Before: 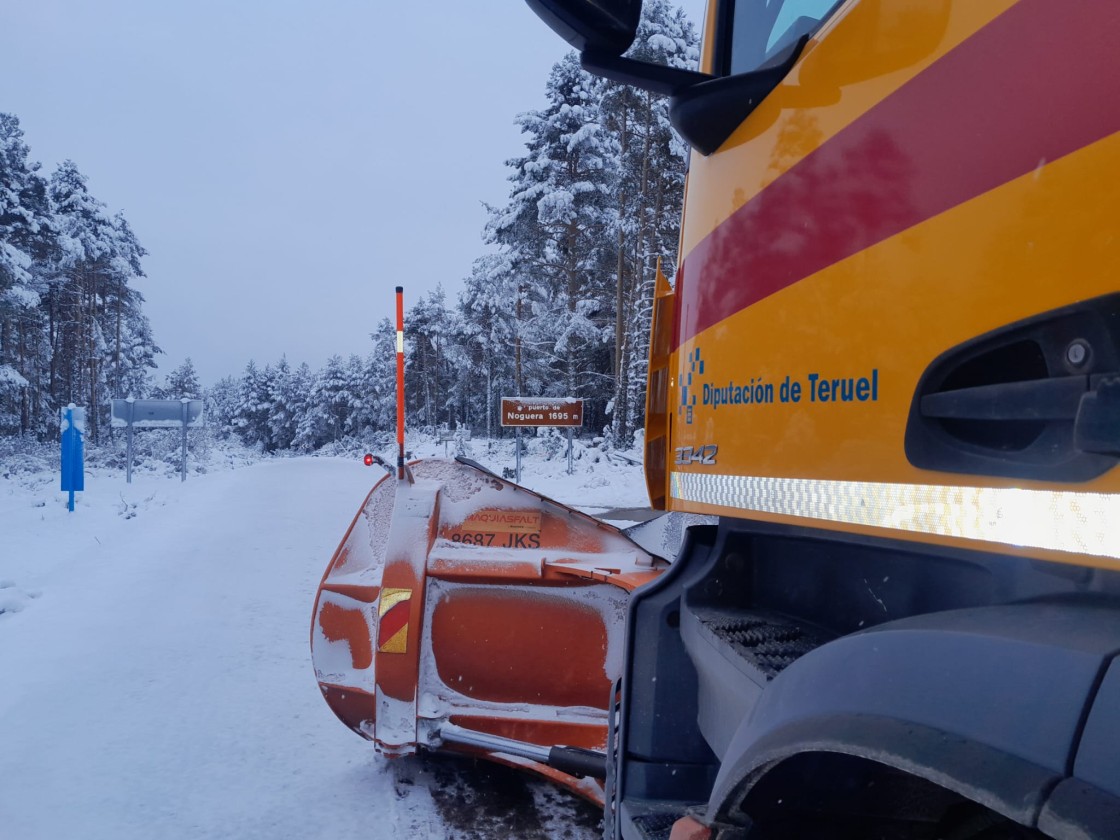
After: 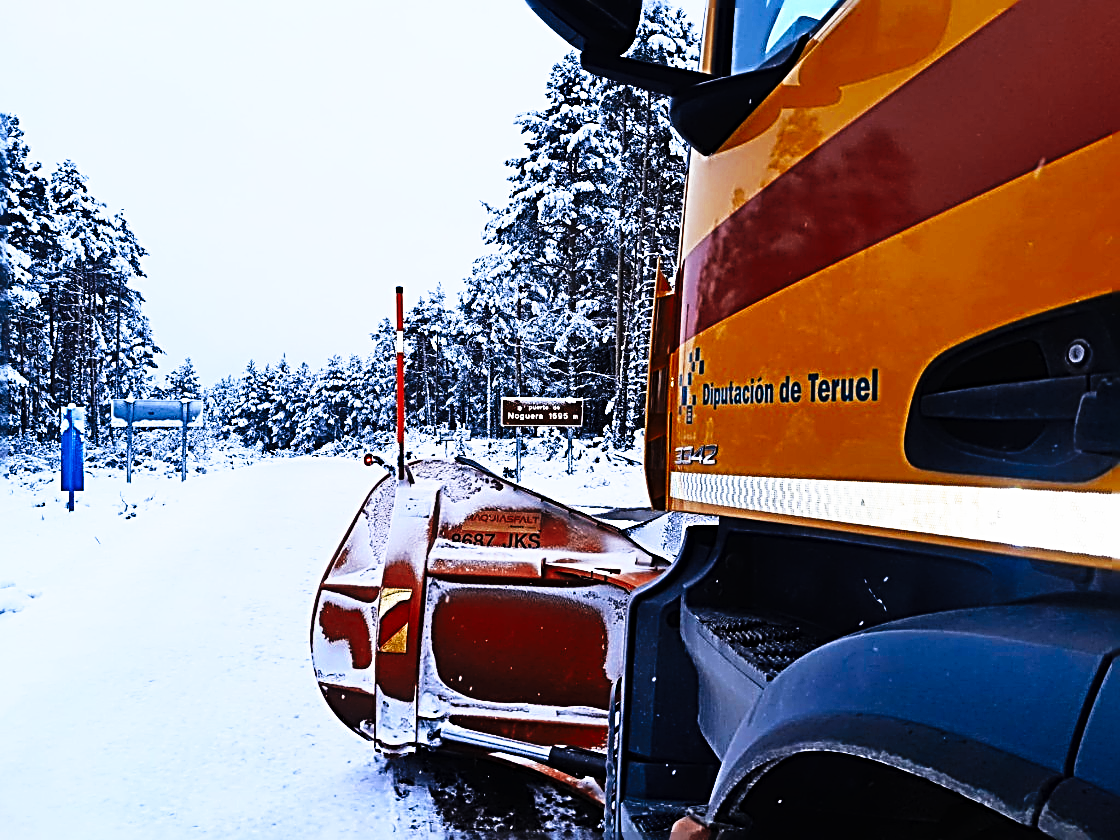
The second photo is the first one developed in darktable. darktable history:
sharpen: radius 3.158, amount 1.731
tone curve: curves: ch0 [(0, 0) (0.003, 0.005) (0.011, 0.008) (0.025, 0.013) (0.044, 0.017) (0.069, 0.022) (0.1, 0.029) (0.136, 0.038) (0.177, 0.053) (0.224, 0.081) (0.277, 0.128) (0.335, 0.214) (0.399, 0.343) (0.468, 0.478) (0.543, 0.641) (0.623, 0.798) (0.709, 0.911) (0.801, 0.971) (0.898, 0.99) (1, 1)], preserve colors none
color zones: curves: ch0 [(0, 0.5) (0.125, 0.4) (0.25, 0.5) (0.375, 0.4) (0.5, 0.4) (0.625, 0.6) (0.75, 0.6) (0.875, 0.5)]; ch1 [(0, 0.35) (0.125, 0.45) (0.25, 0.35) (0.375, 0.35) (0.5, 0.35) (0.625, 0.35) (0.75, 0.45) (0.875, 0.35)]; ch2 [(0, 0.6) (0.125, 0.5) (0.25, 0.5) (0.375, 0.6) (0.5, 0.6) (0.625, 0.5) (0.75, 0.5) (0.875, 0.5)]
